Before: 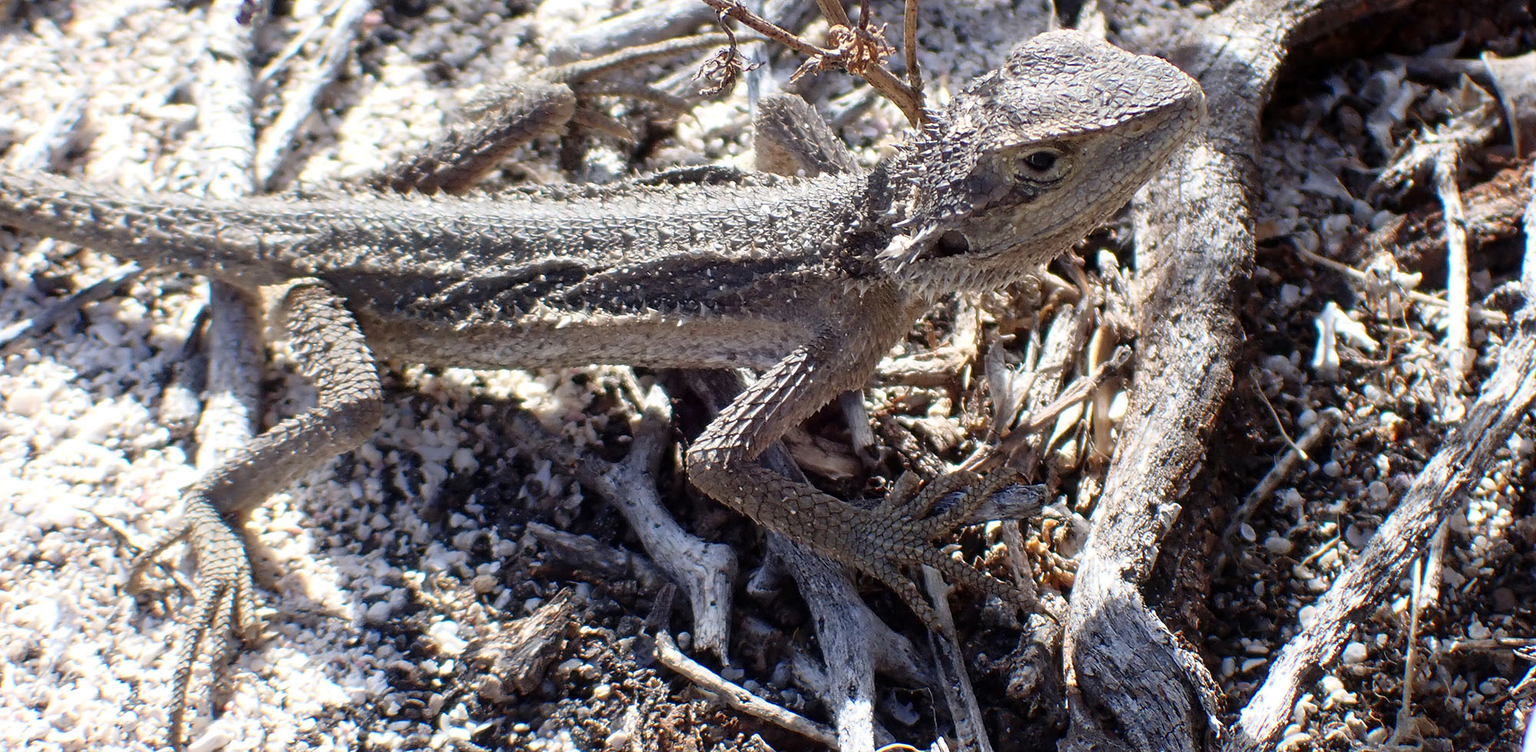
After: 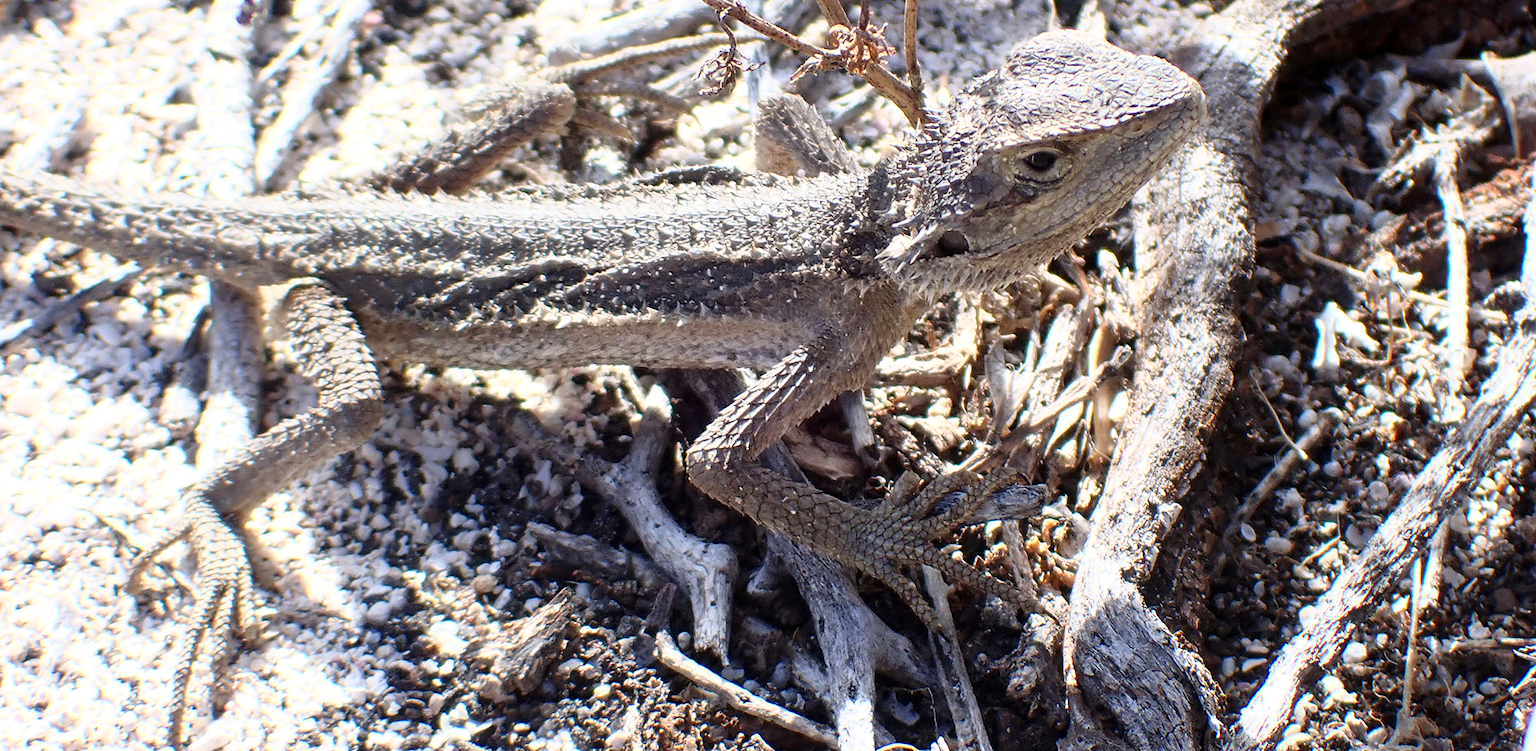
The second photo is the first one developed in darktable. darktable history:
base curve: curves: ch0 [(0, 0) (0.579, 0.807) (1, 1)], preserve colors average RGB
